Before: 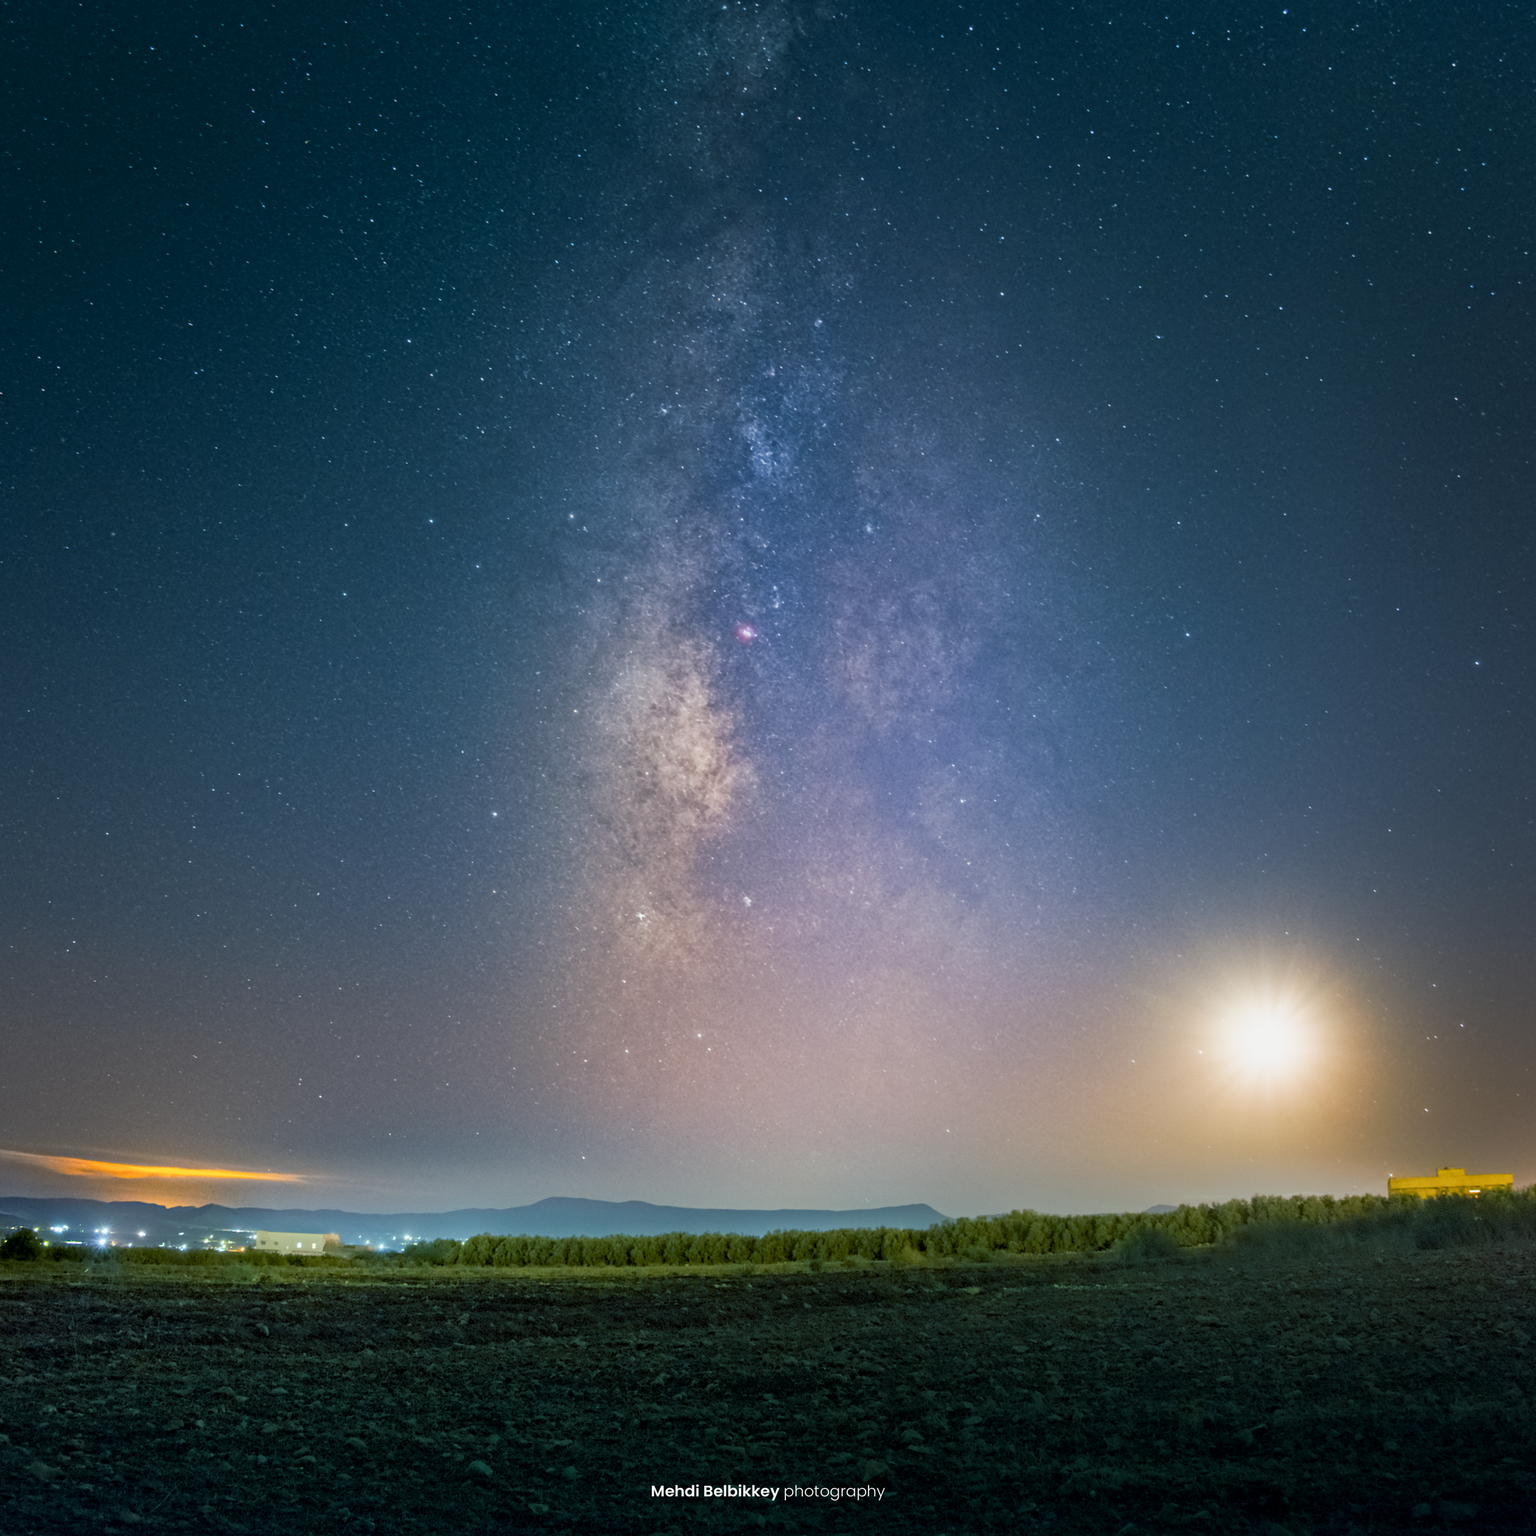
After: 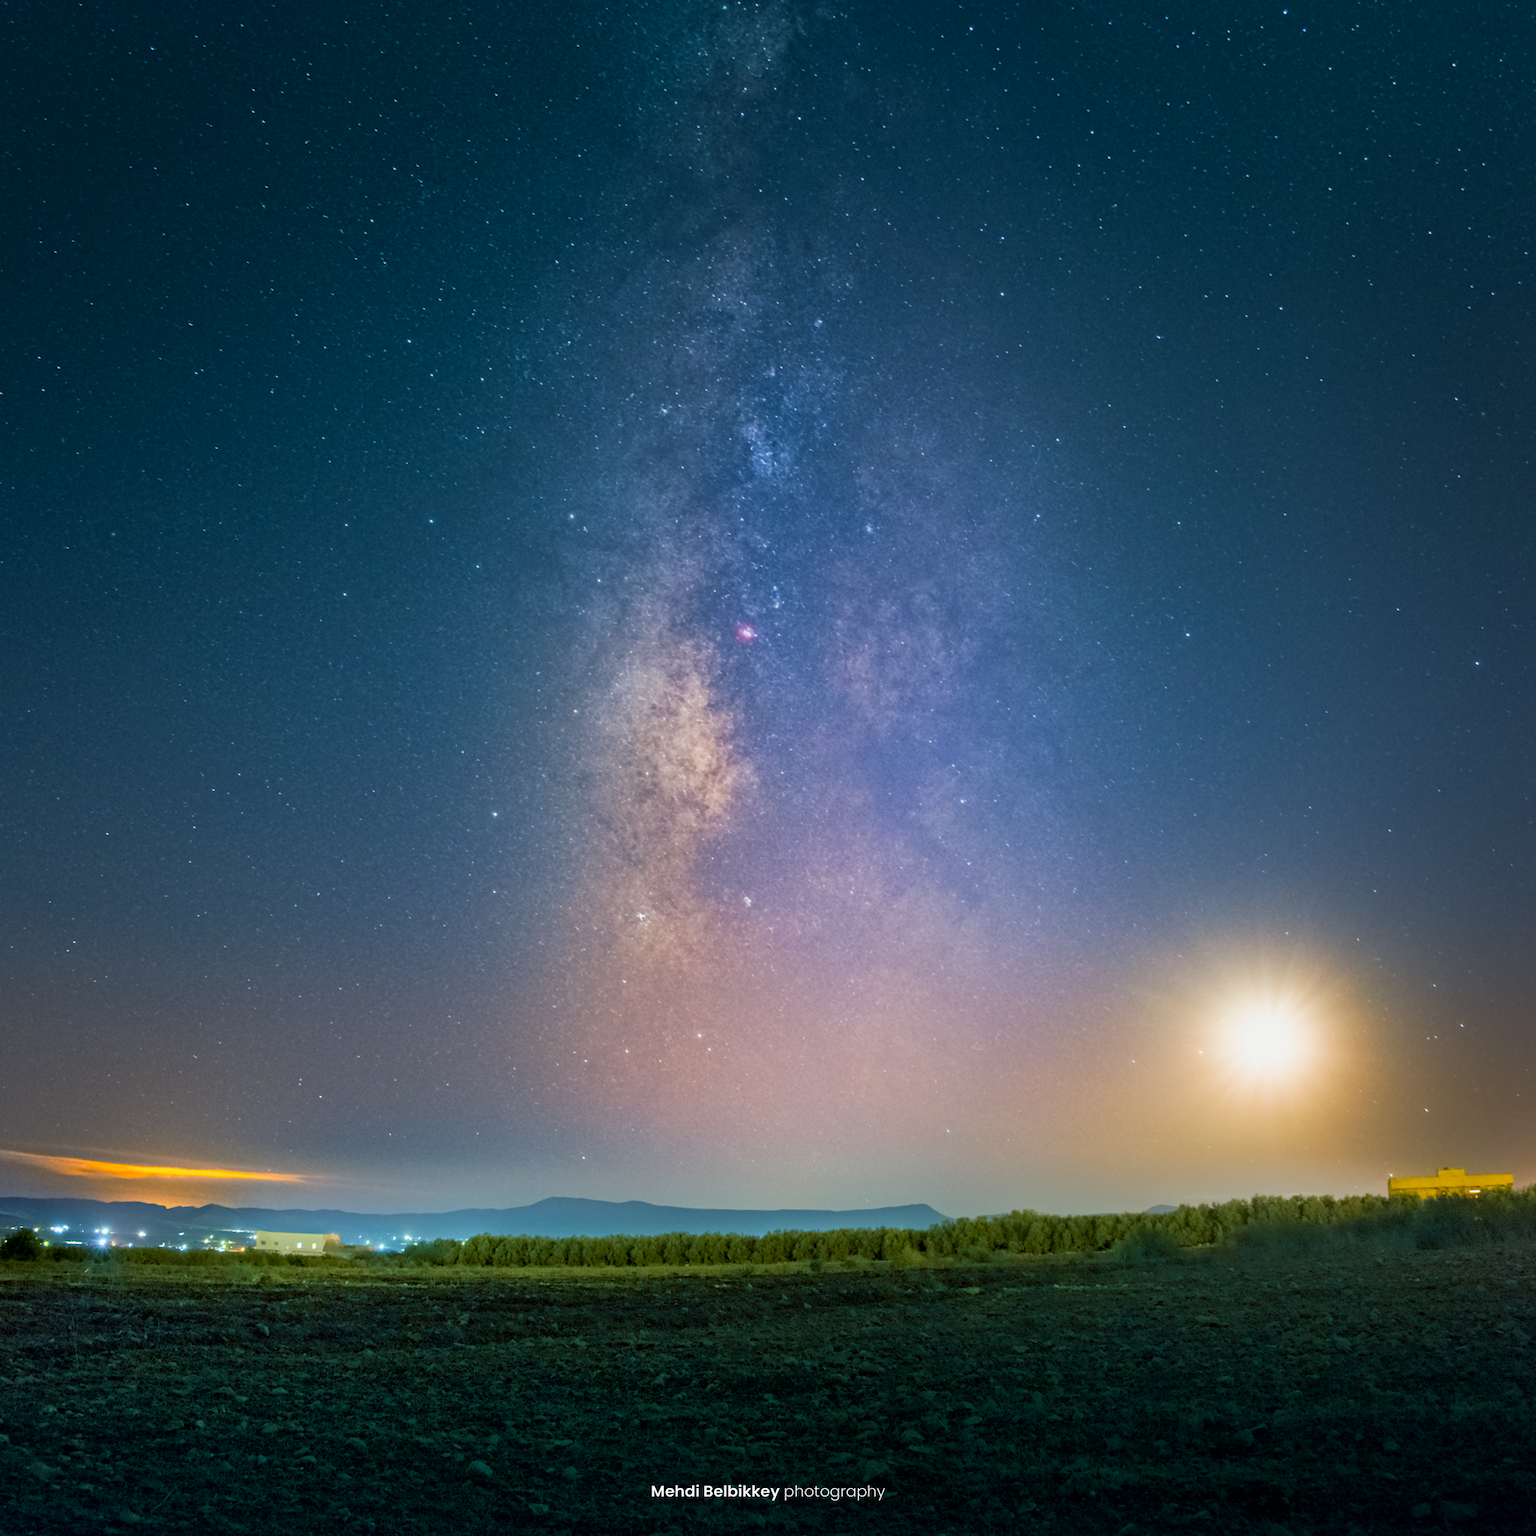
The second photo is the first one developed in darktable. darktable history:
velvia: on, module defaults
contrast brightness saturation: saturation 0.103
